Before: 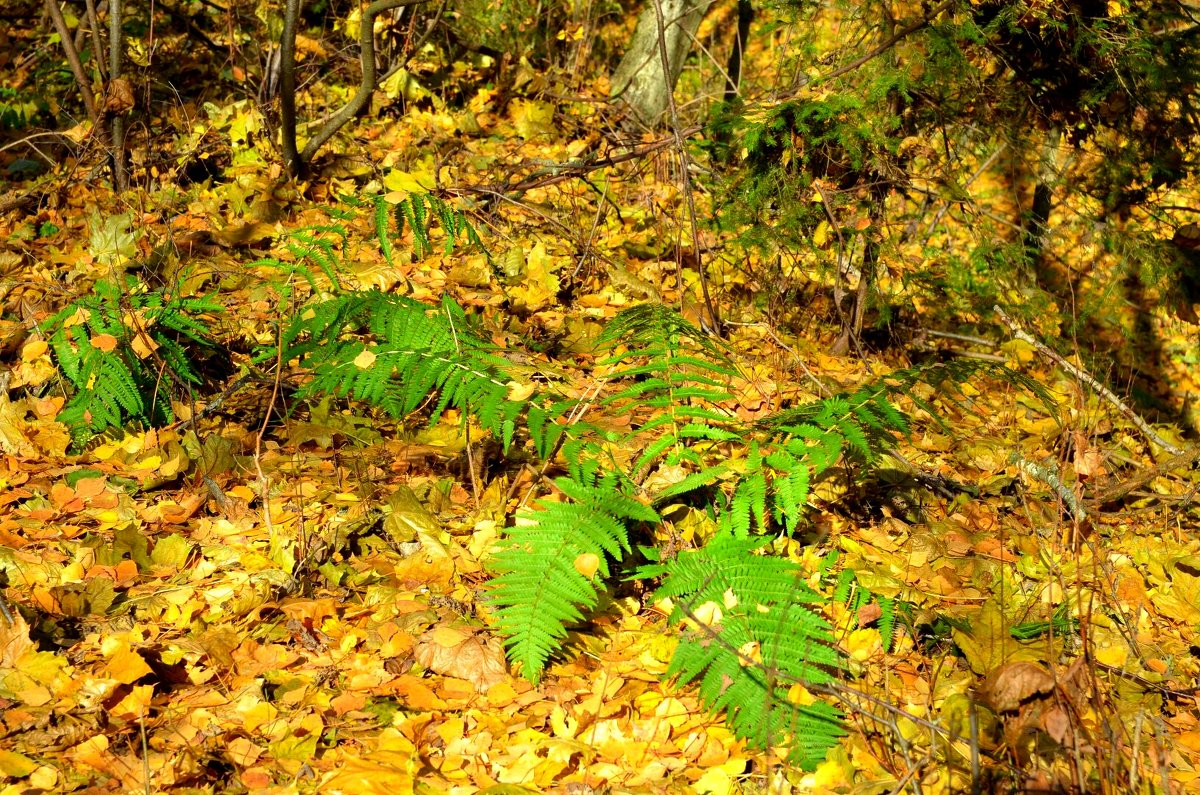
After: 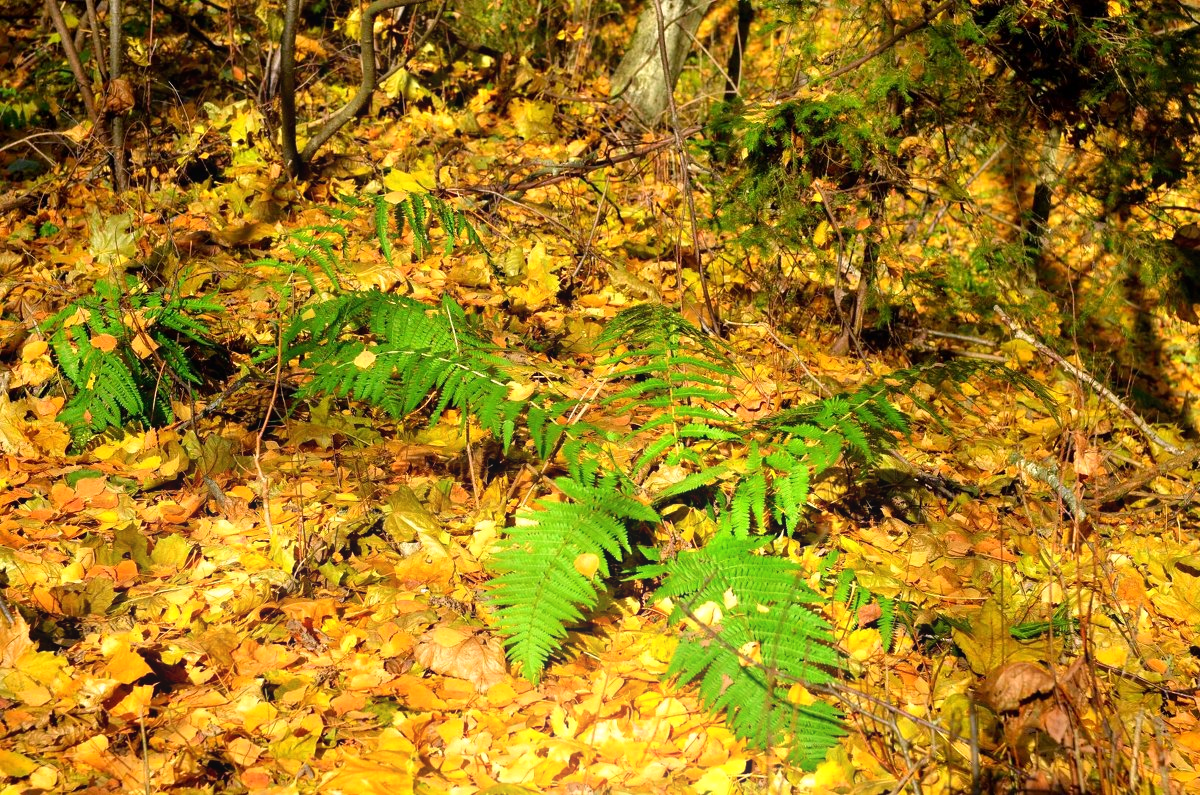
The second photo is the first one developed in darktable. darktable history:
bloom: size 15%, threshold 97%, strength 7%
white balance: red 1.05, blue 1.072
